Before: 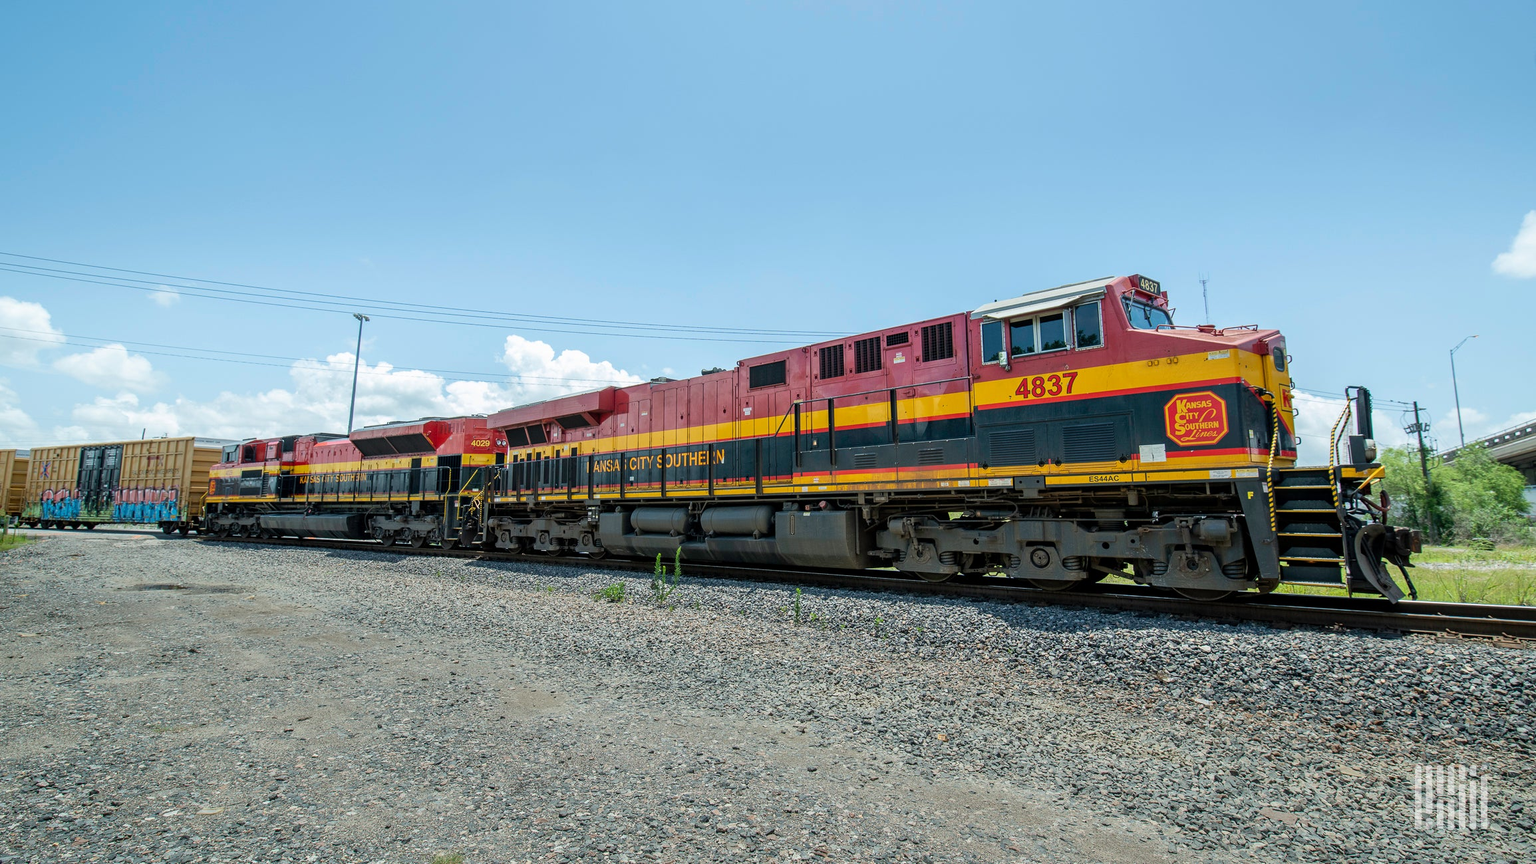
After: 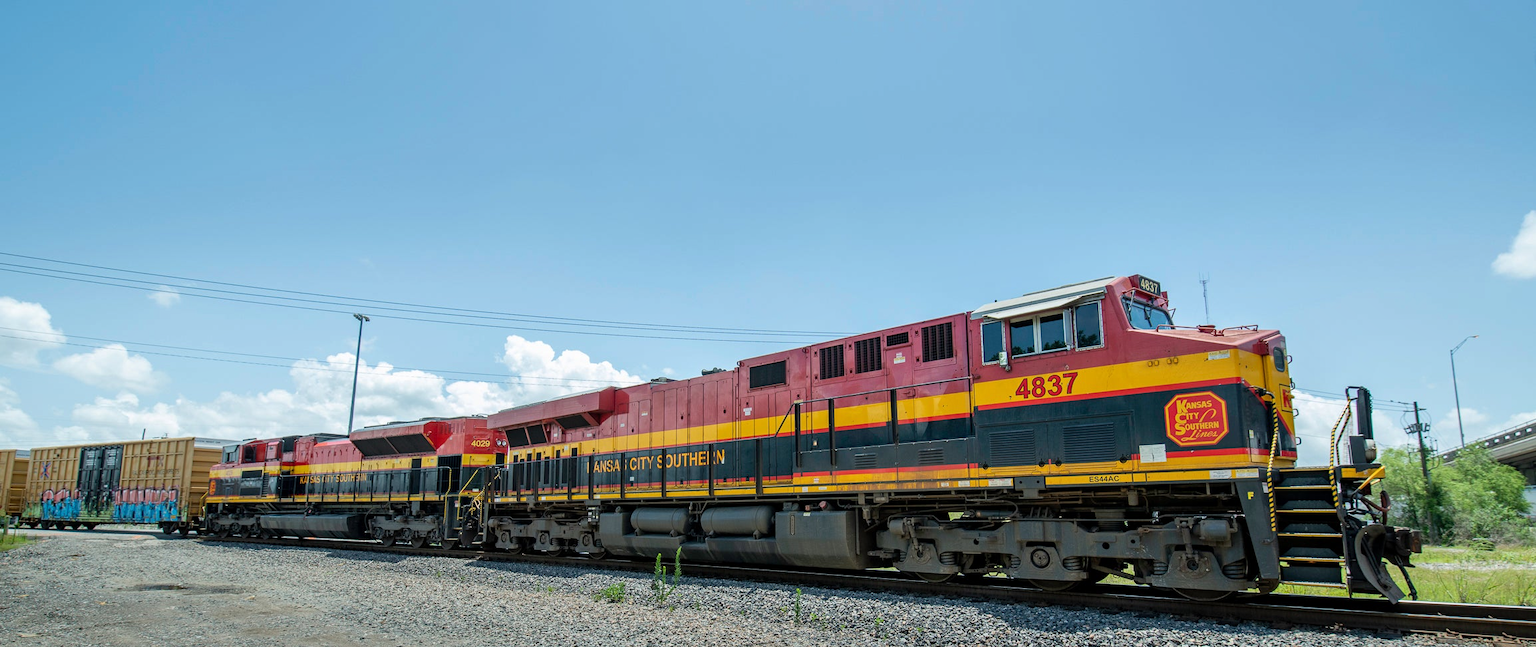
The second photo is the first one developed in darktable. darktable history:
crop: bottom 24.988%
shadows and highlights: shadows 20.91, highlights -35.45, soften with gaussian
